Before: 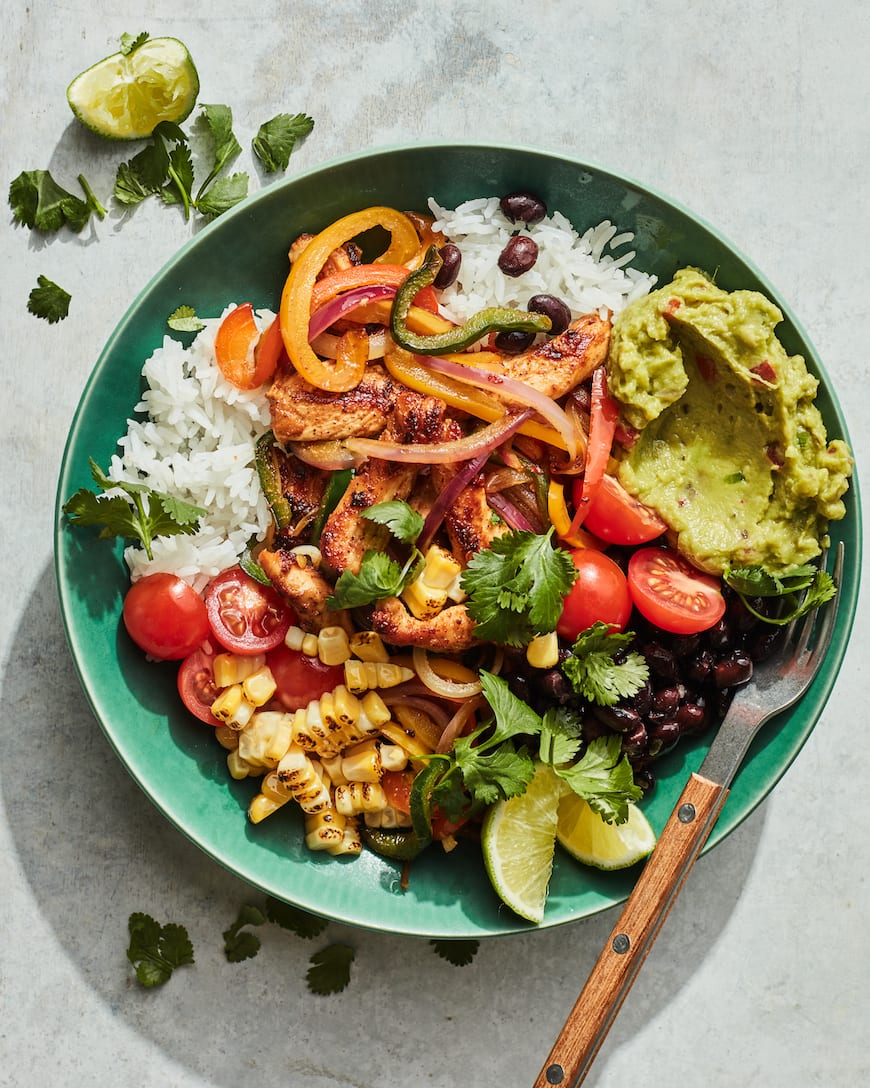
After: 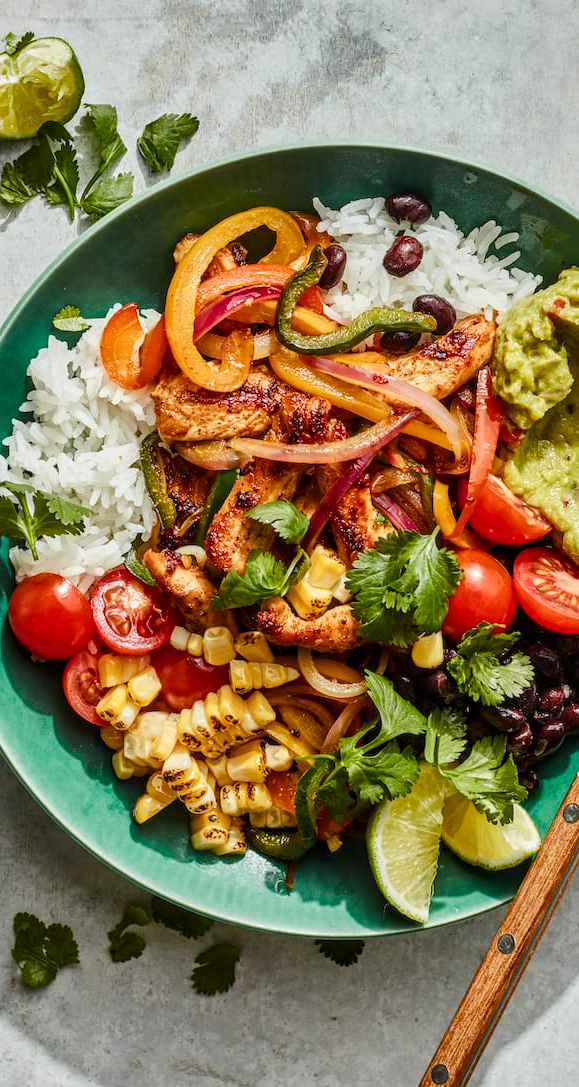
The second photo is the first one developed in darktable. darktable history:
shadows and highlights: shadows color adjustment 97.66%, soften with gaussian
crop and rotate: left 13.342%, right 19.991%
local contrast: on, module defaults
tone equalizer: on, module defaults
color balance rgb: perceptual saturation grading › global saturation 20%, perceptual saturation grading › highlights -25%, perceptual saturation grading › shadows 25%
